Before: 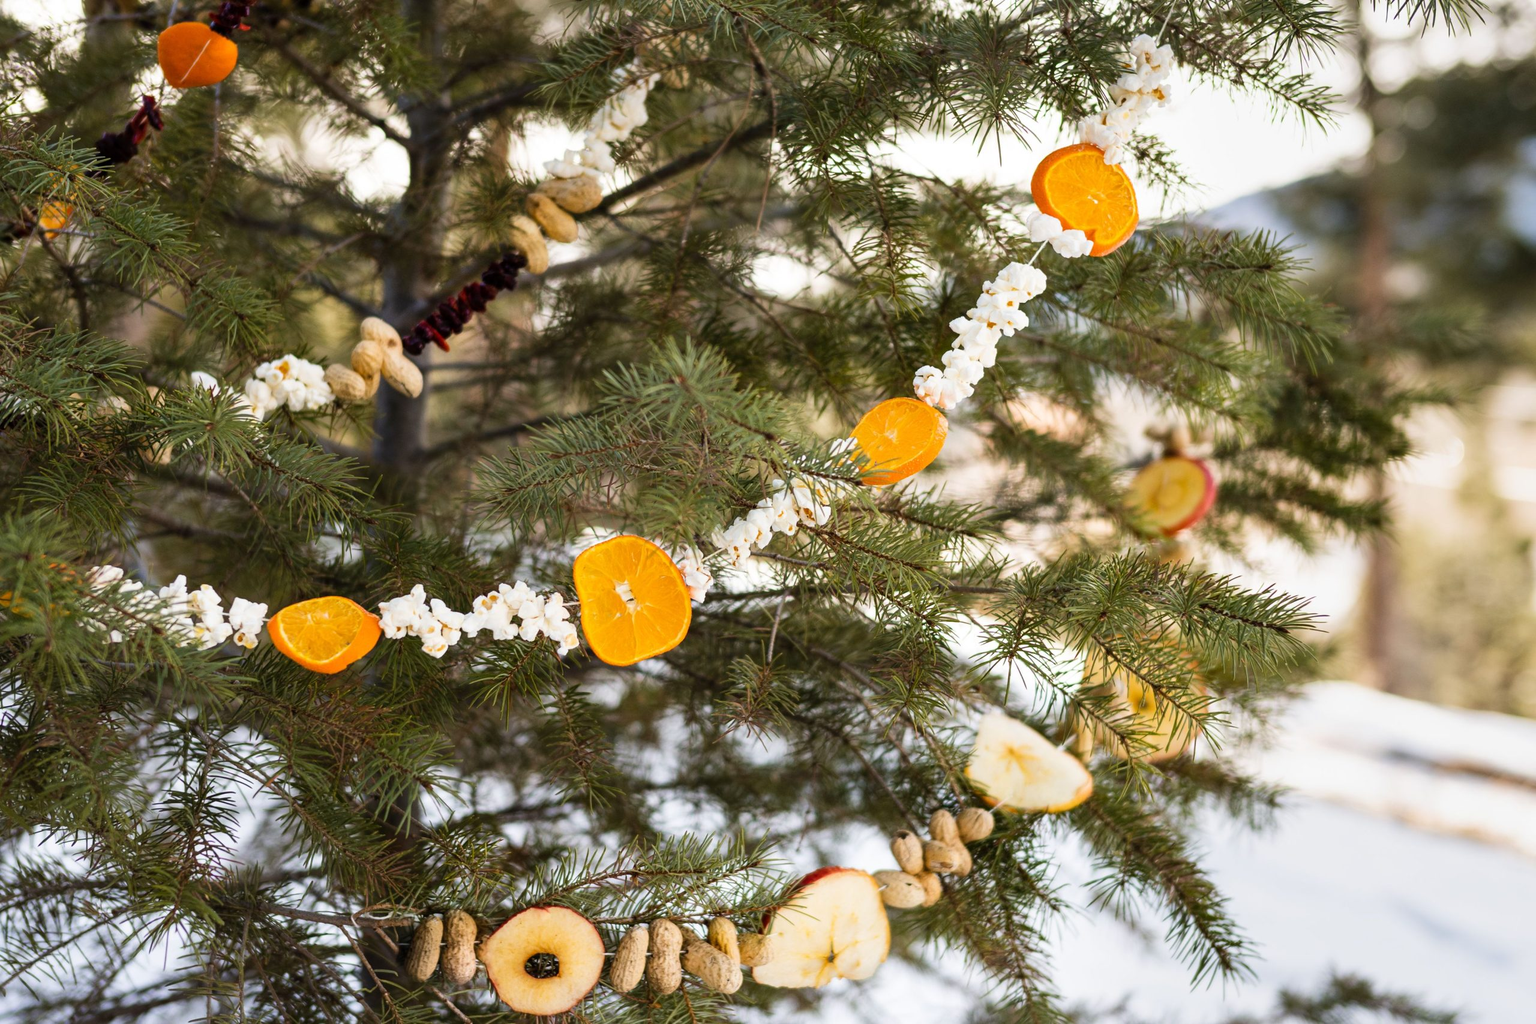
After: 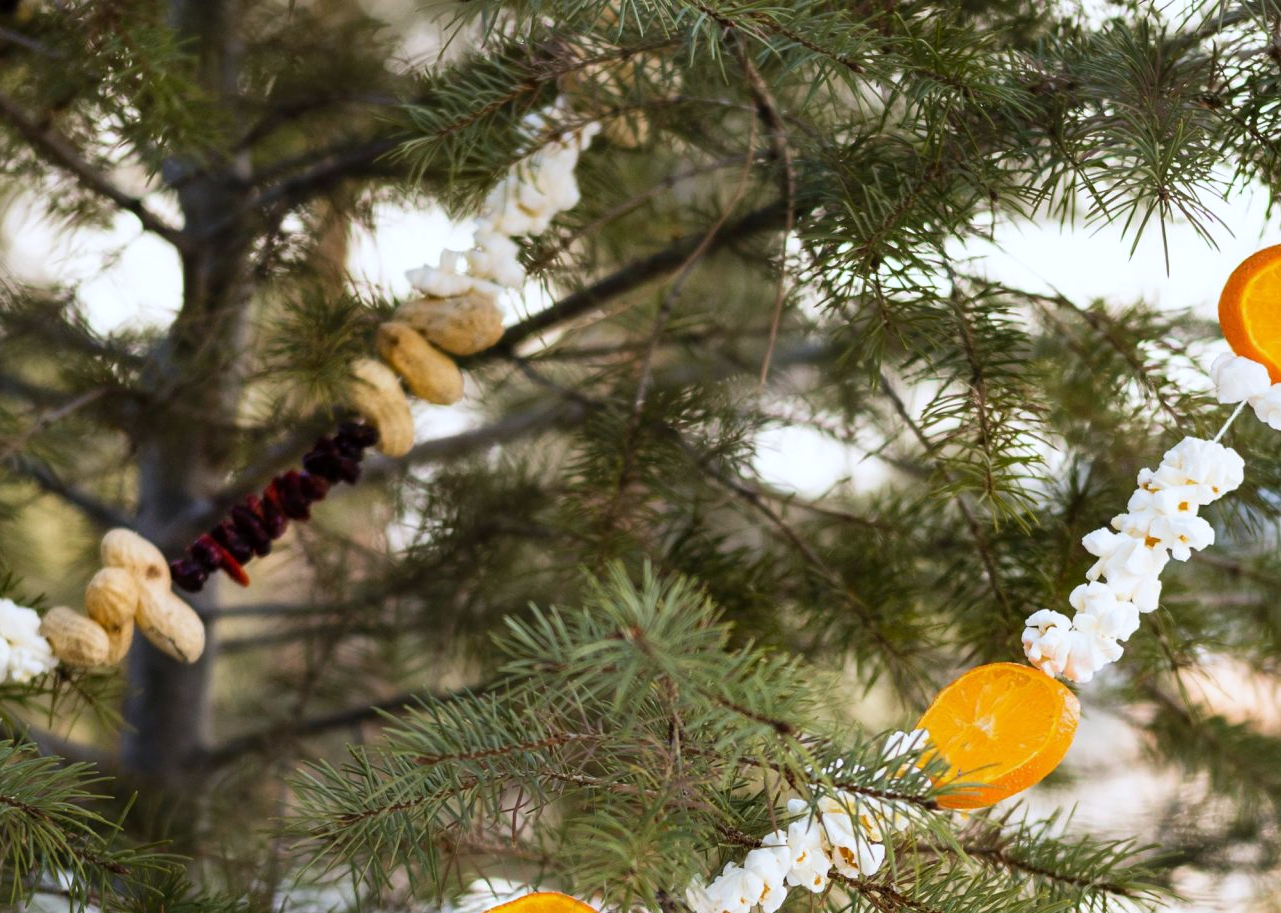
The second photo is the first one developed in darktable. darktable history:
white balance: red 0.967, blue 1.049
crop: left 19.556%, right 30.401%, bottom 46.458%
